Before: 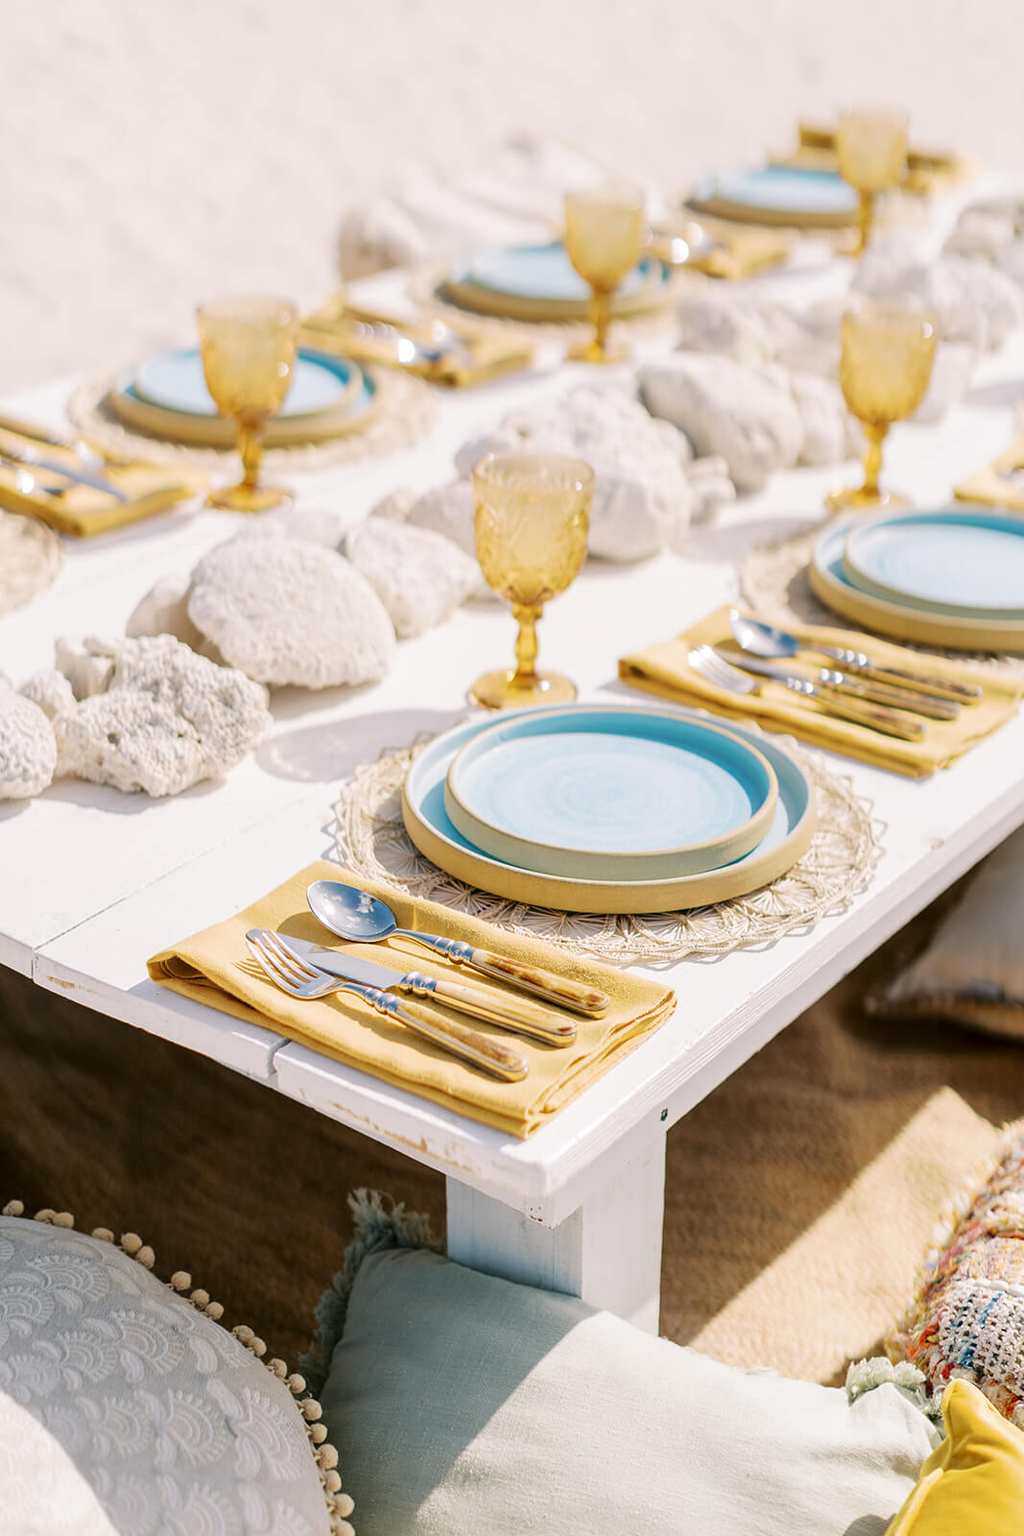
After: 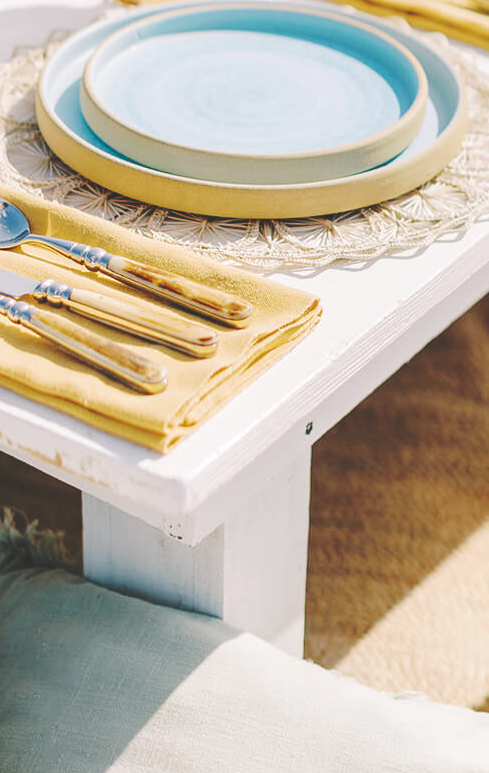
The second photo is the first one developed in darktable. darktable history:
crop: left 35.976%, top 45.819%, right 18.162%, bottom 5.807%
base curve: curves: ch0 [(0, 0.024) (0.055, 0.065) (0.121, 0.166) (0.236, 0.319) (0.693, 0.726) (1, 1)], preserve colors none
